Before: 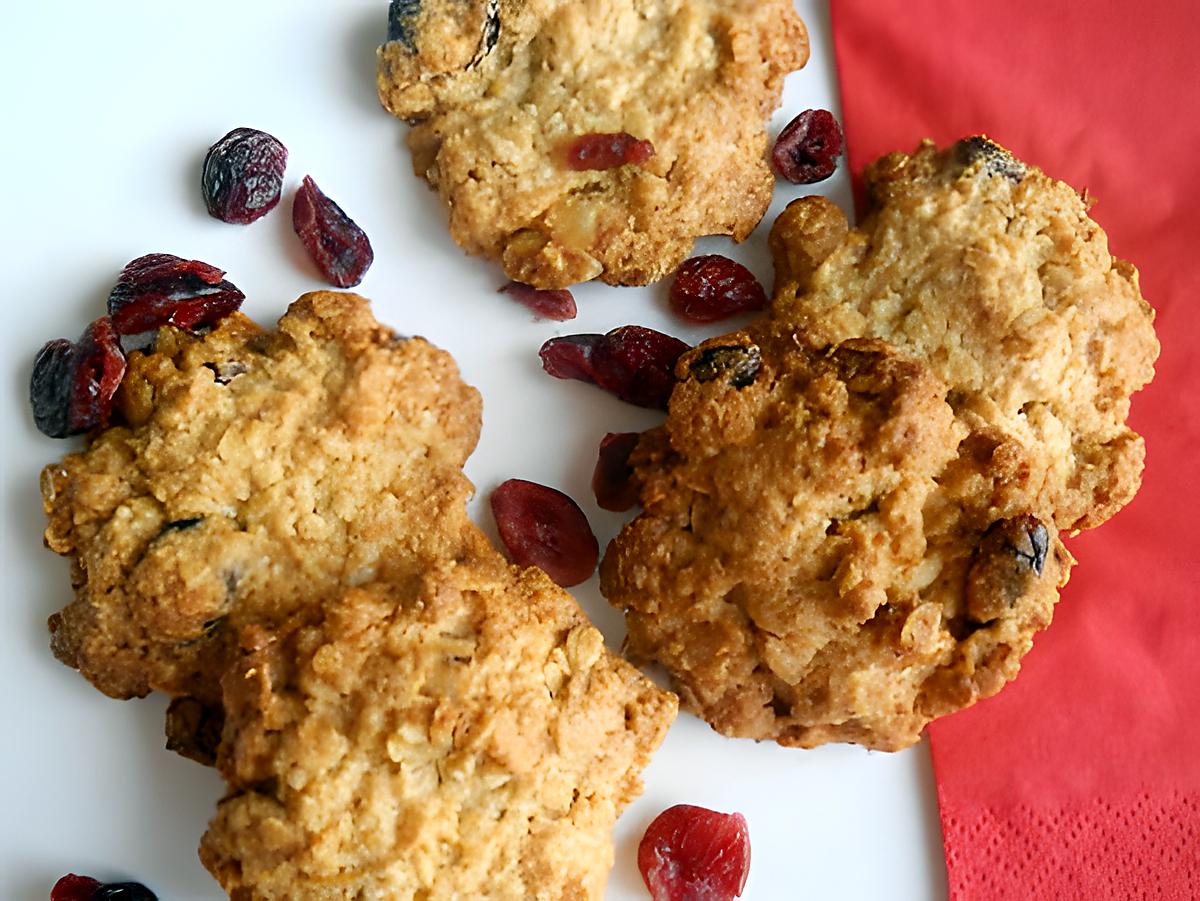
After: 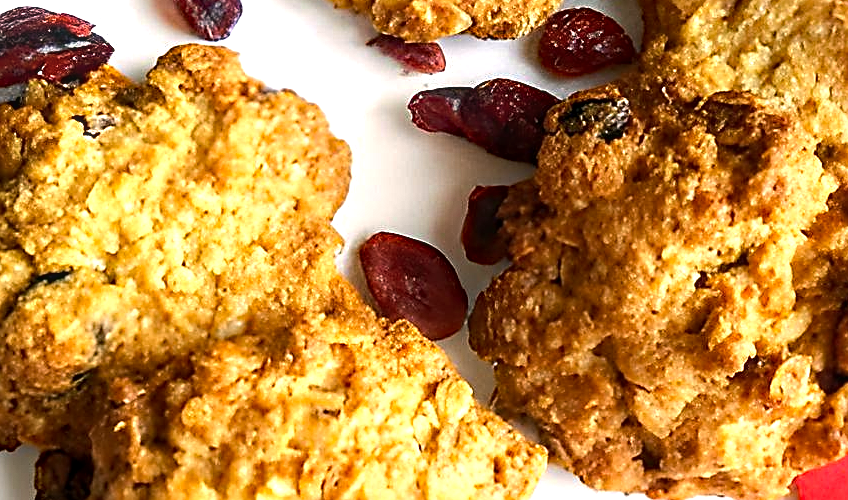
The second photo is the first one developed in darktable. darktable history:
sharpen: on, module defaults
haze removal: strength 0.395, distance 0.214, compatibility mode true, adaptive false
local contrast: on, module defaults
exposure: exposure 0.226 EV, compensate highlight preservation false
tone equalizer: -8 EV 0.001 EV, -7 EV -0.002 EV, -6 EV 0.002 EV, -5 EV -0.022 EV, -4 EV -0.147 EV, -3 EV -0.194 EV, -2 EV 0.256 EV, -1 EV 0.725 EV, +0 EV 0.519 EV
crop: left 10.971%, top 27.497%, right 18.314%, bottom 16.974%
color correction: highlights a* 5.72, highlights b* 4.72
